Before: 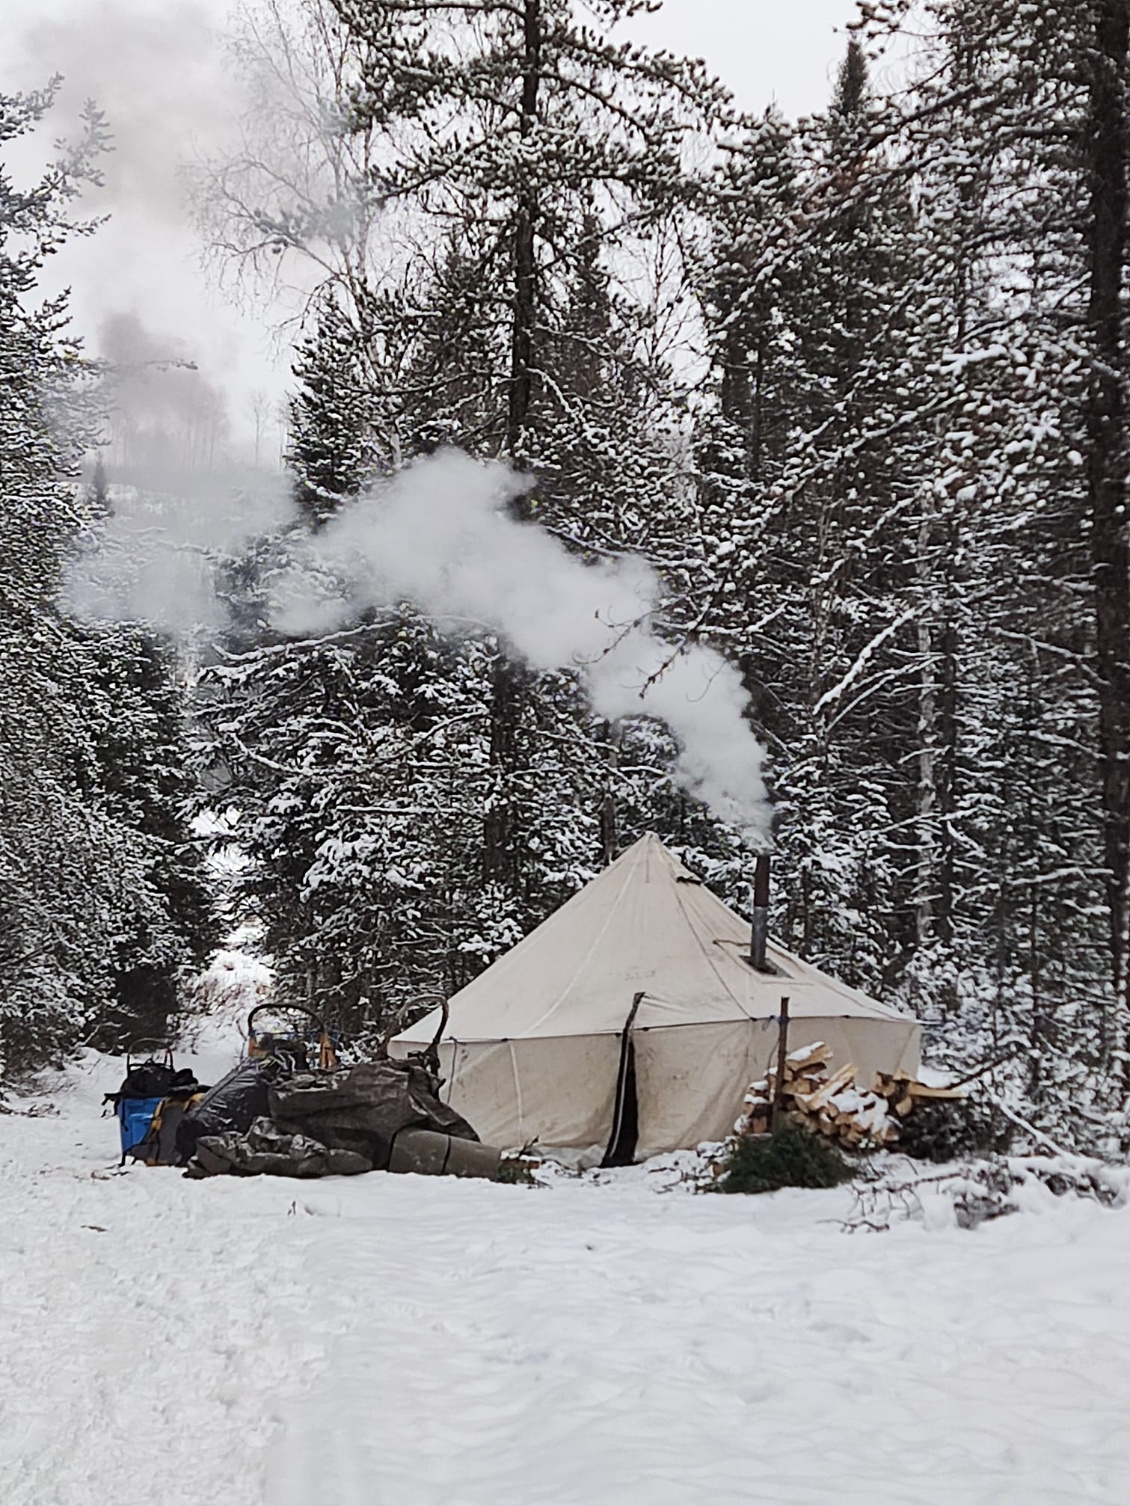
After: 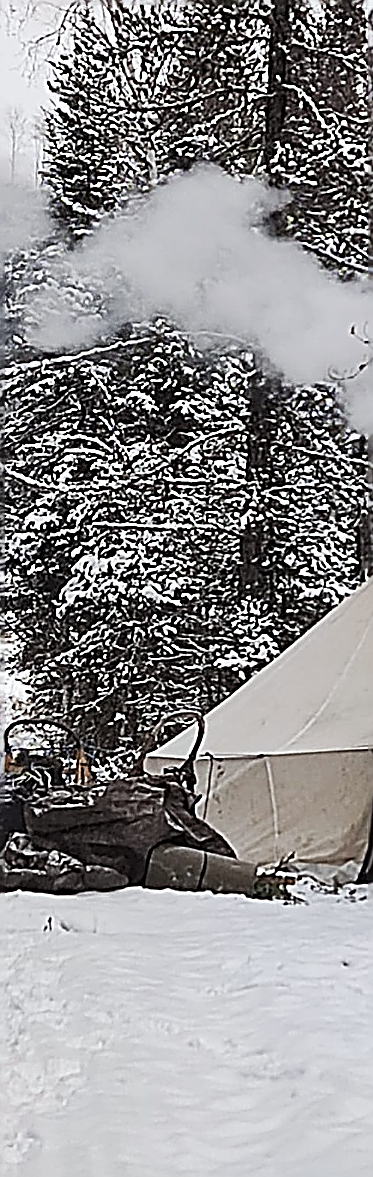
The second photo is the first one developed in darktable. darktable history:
crop and rotate: left 21.62%, top 18.858%, right 45.34%, bottom 2.981%
sharpen: amount 1.996
